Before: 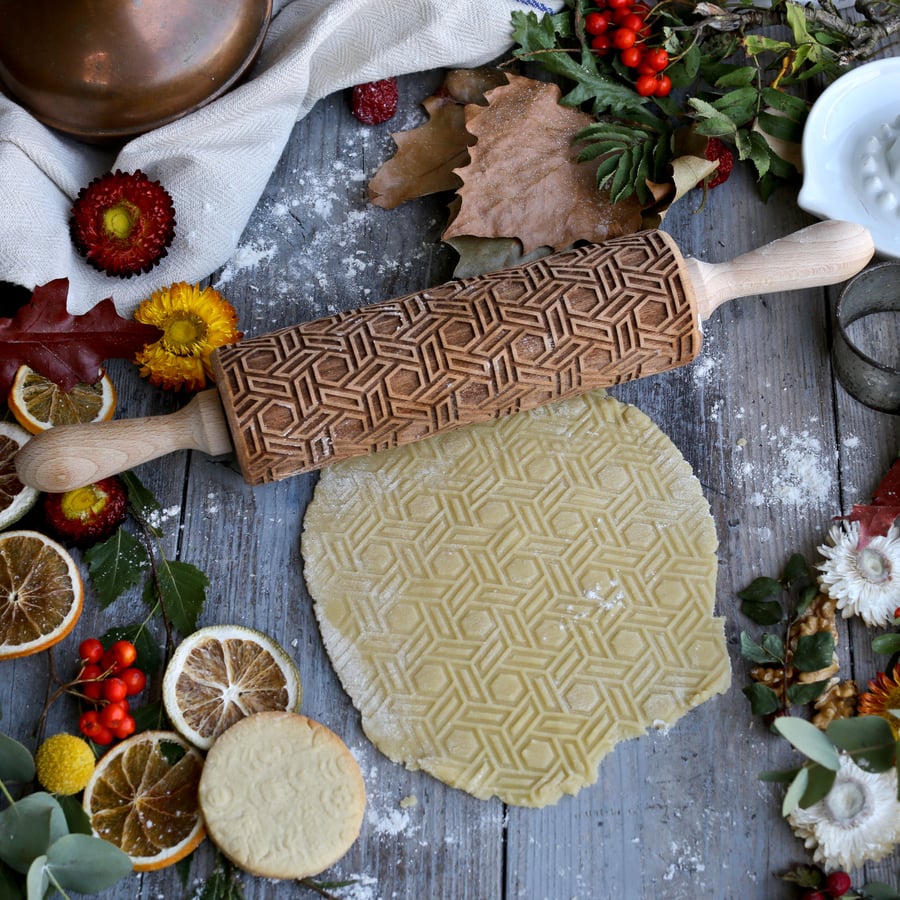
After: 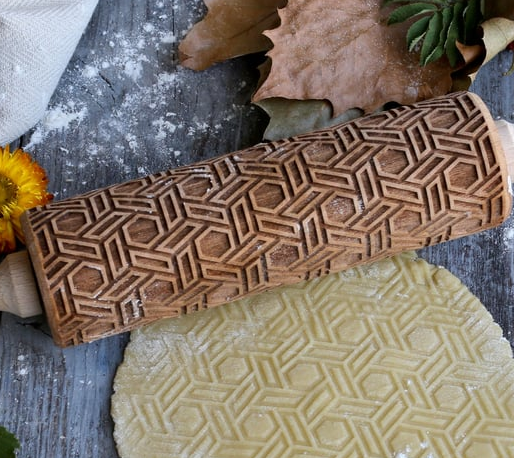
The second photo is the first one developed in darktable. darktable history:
crop: left 21.165%, top 15.385%, right 21.706%, bottom 33.72%
